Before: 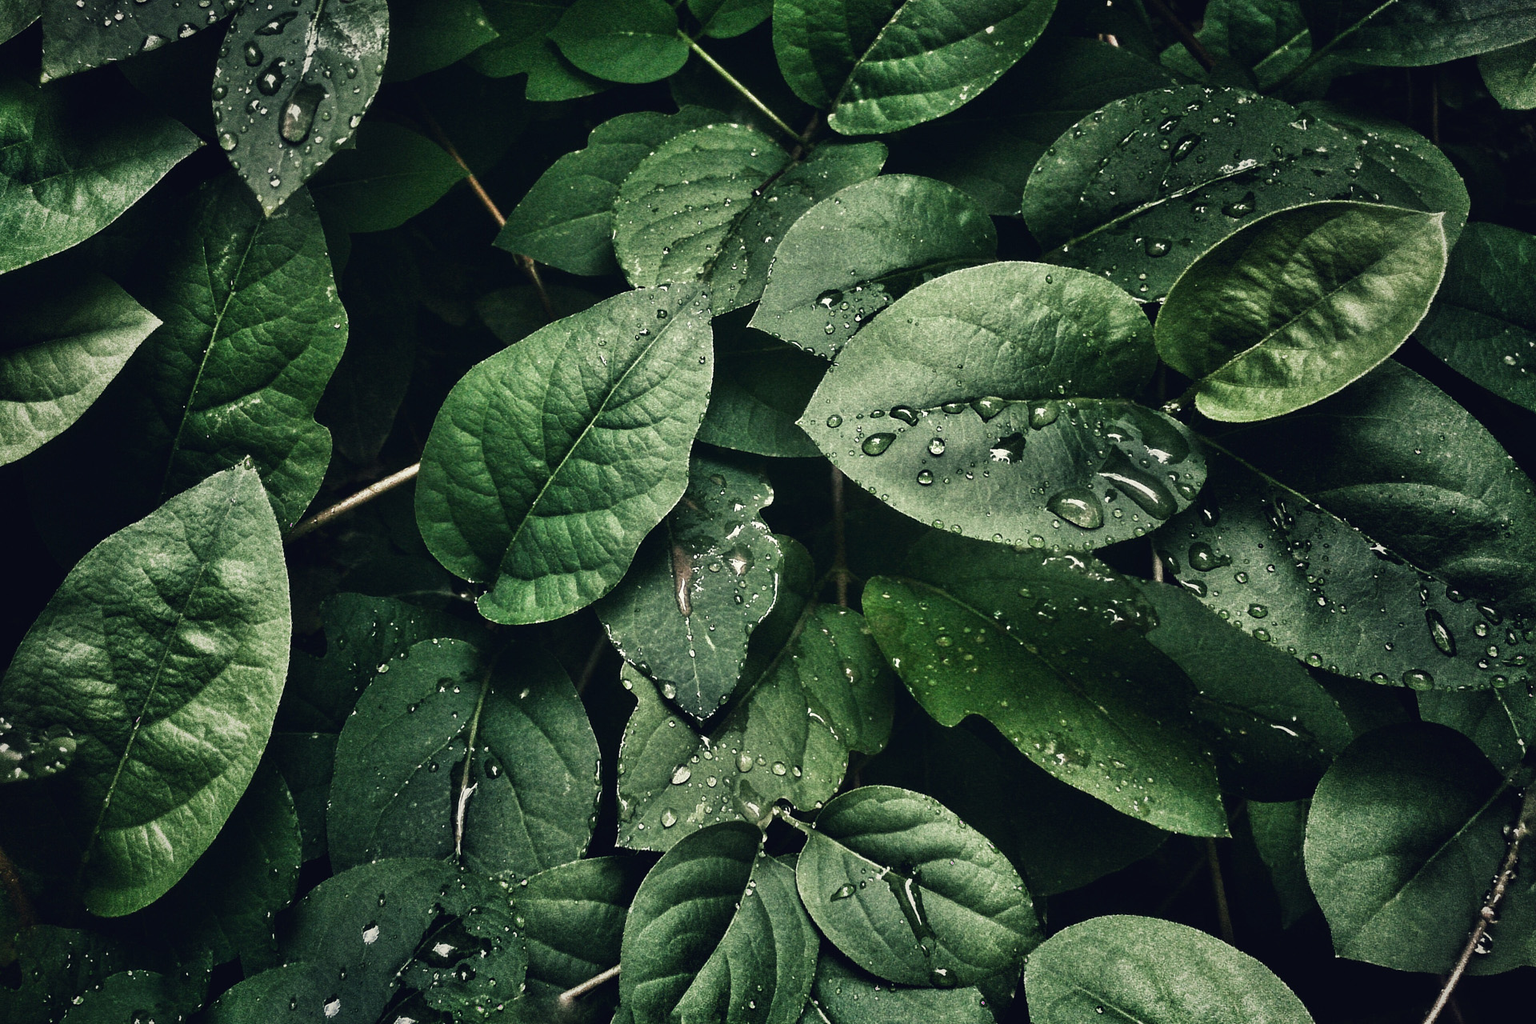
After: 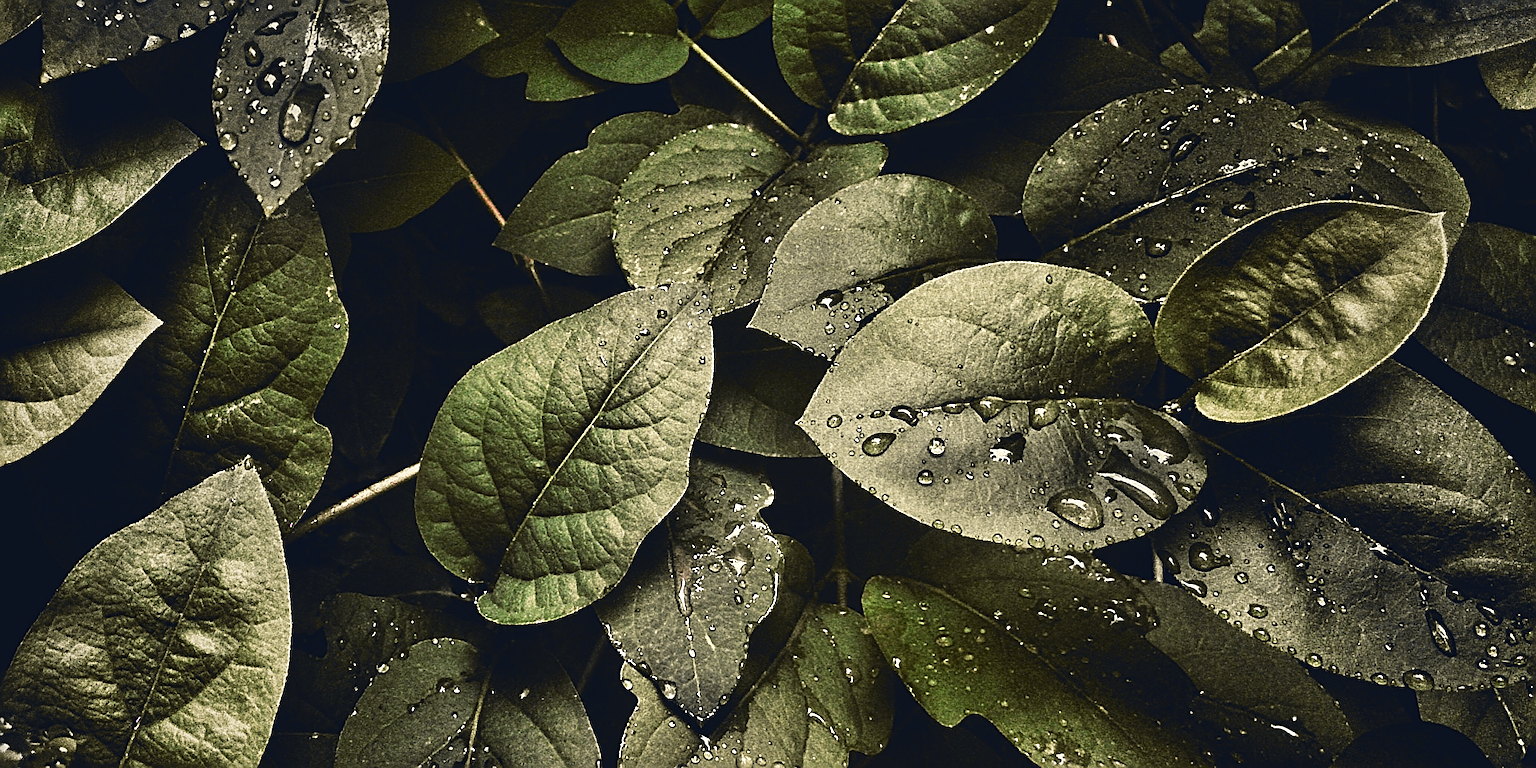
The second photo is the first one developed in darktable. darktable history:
tone curve: curves: ch0 [(0, 0.036) (0.119, 0.115) (0.466, 0.498) (0.715, 0.767) (0.817, 0.865) (1, 0.998)]; ch1 [(0, 0) (0.377, 0.424) (0.442, 0.491) (0.487, 0.498) (0.514, 0.512) (0.536, 0.577) (0.66, 0.724) (1, 1)]; ch2 [(0, 0) (0.38, 0.405) (0.463, 0.443) (0.492, 0.486) (0.526, 0.541) (0.578, 0.598) (1, 1)], color space Lab, independent channels, preserve colors none
crop: bottom 24.967%
sharpen: amount 0.901
